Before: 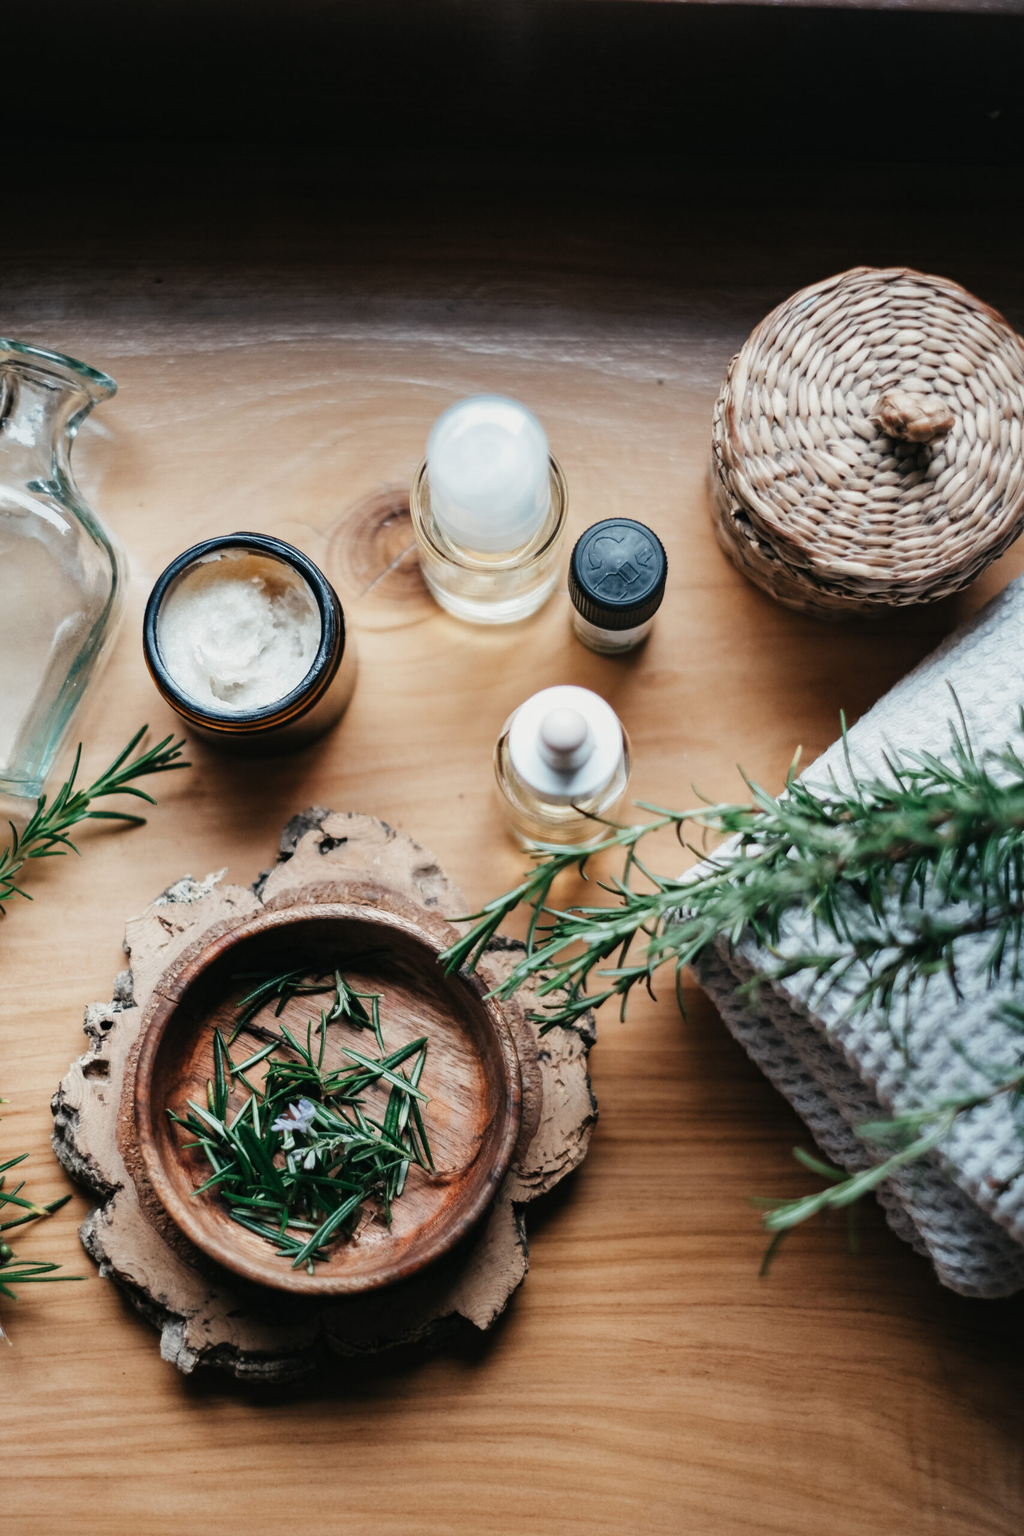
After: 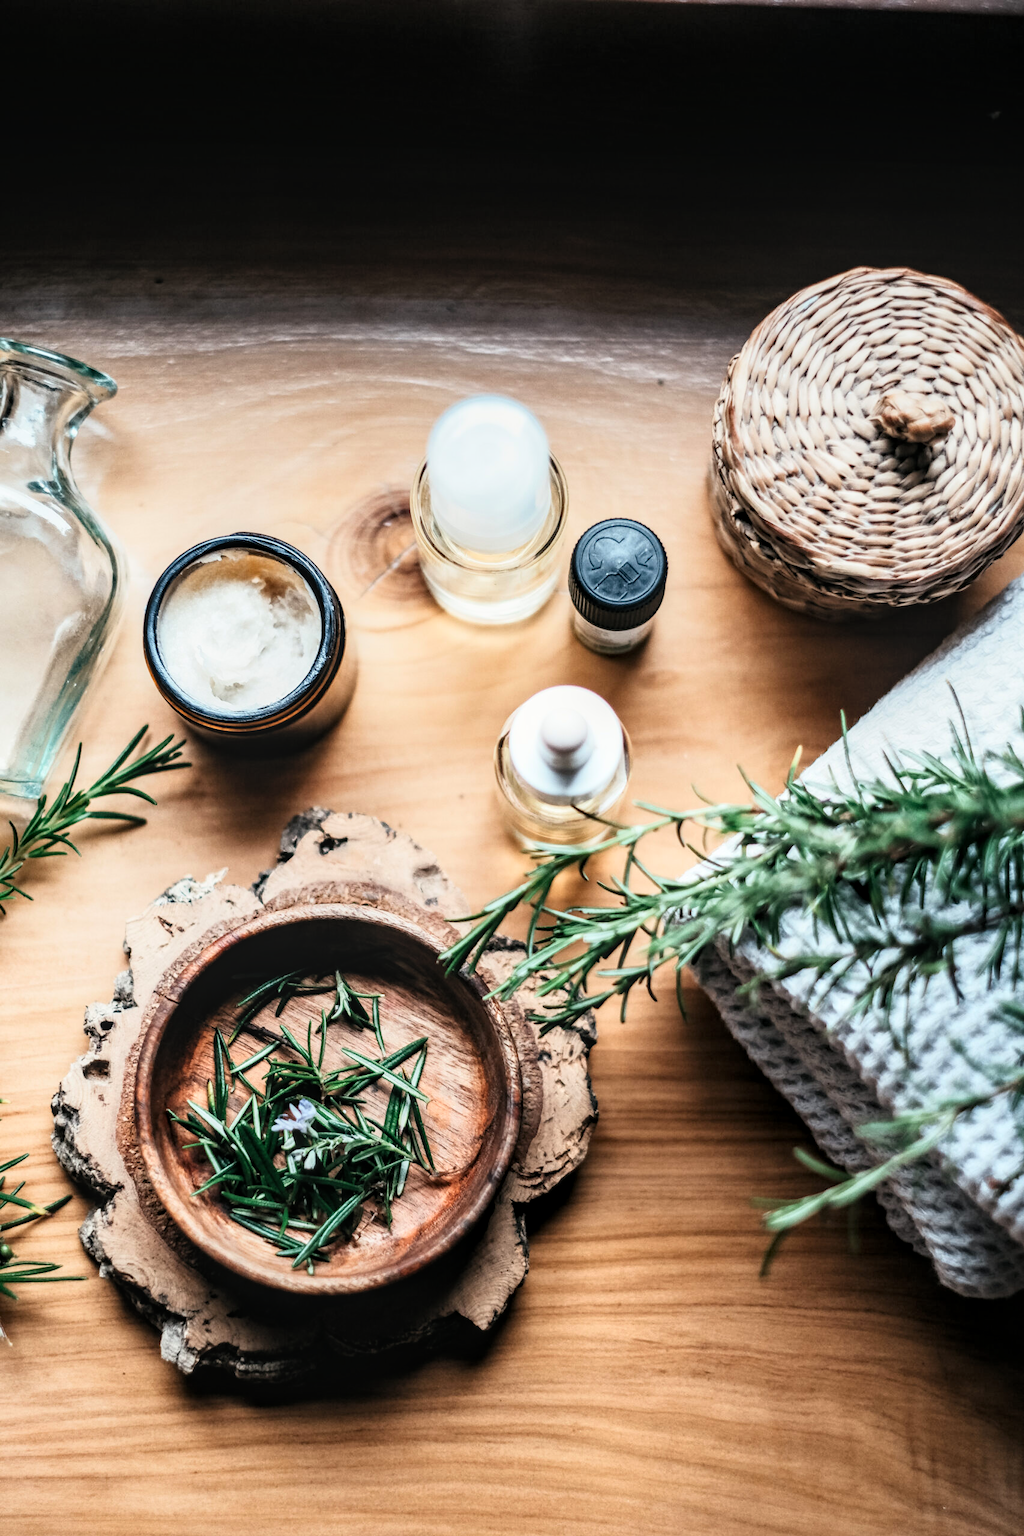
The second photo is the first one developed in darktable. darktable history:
local contrast: on, module defaults
base curve: curves: ch0 [(0, 0) (0.005, 0.002) (0.193, 0.295) (0.399, 0.664) (0.75, 0.928) (1, 1)]
